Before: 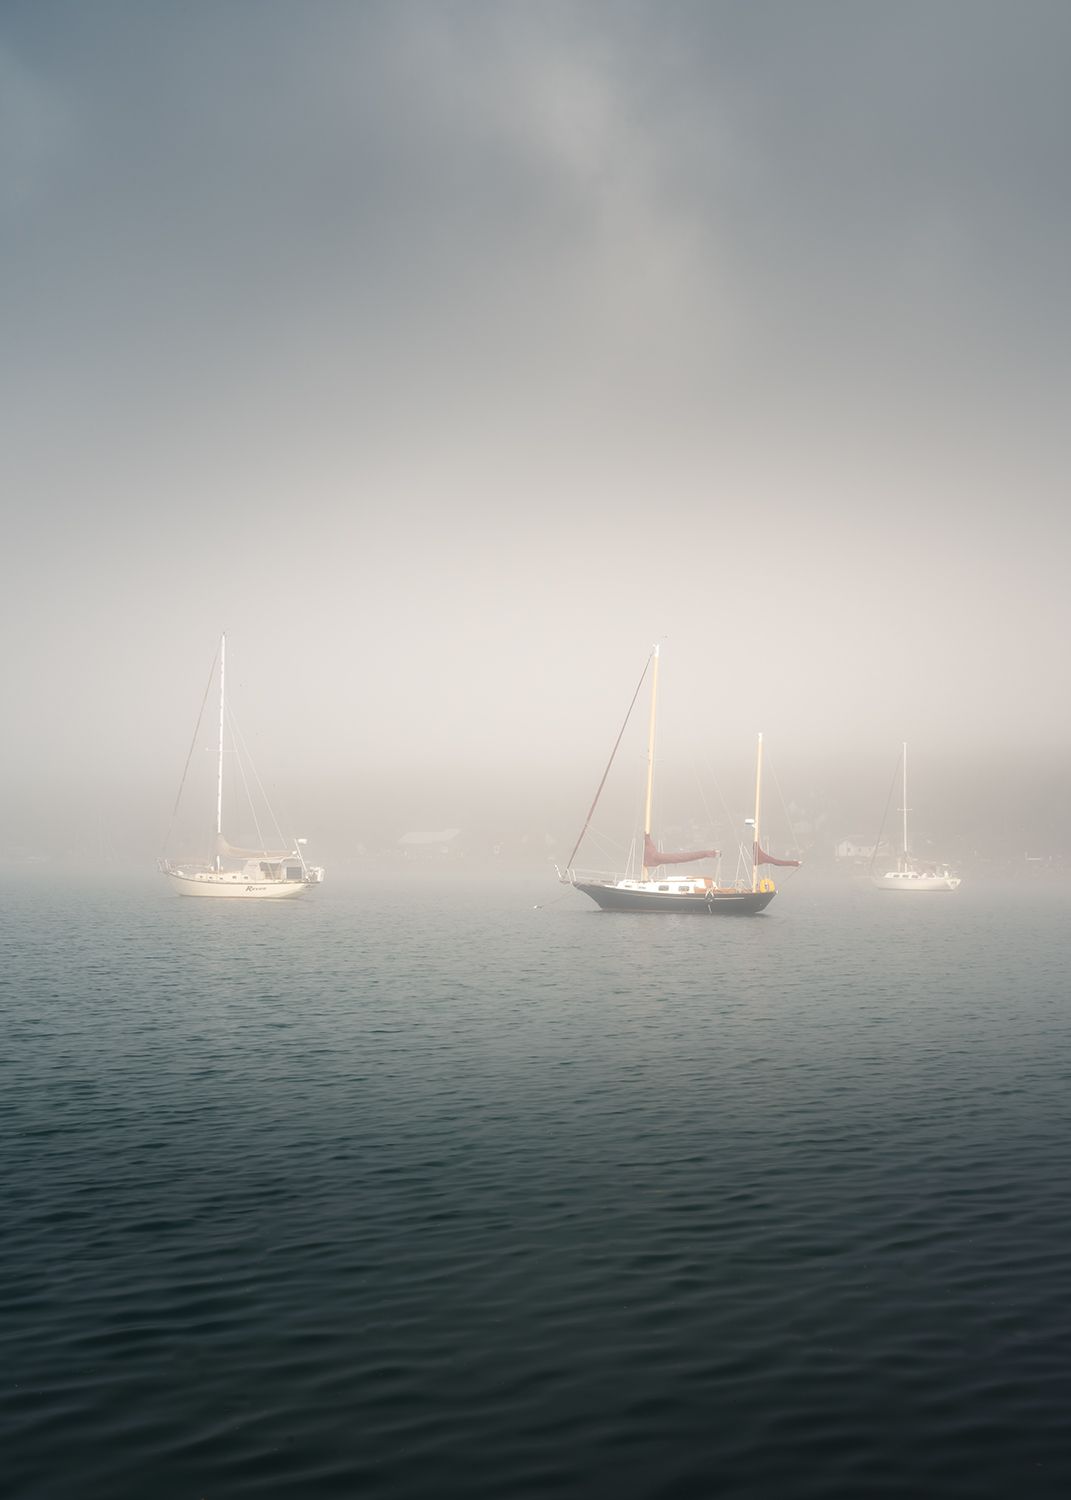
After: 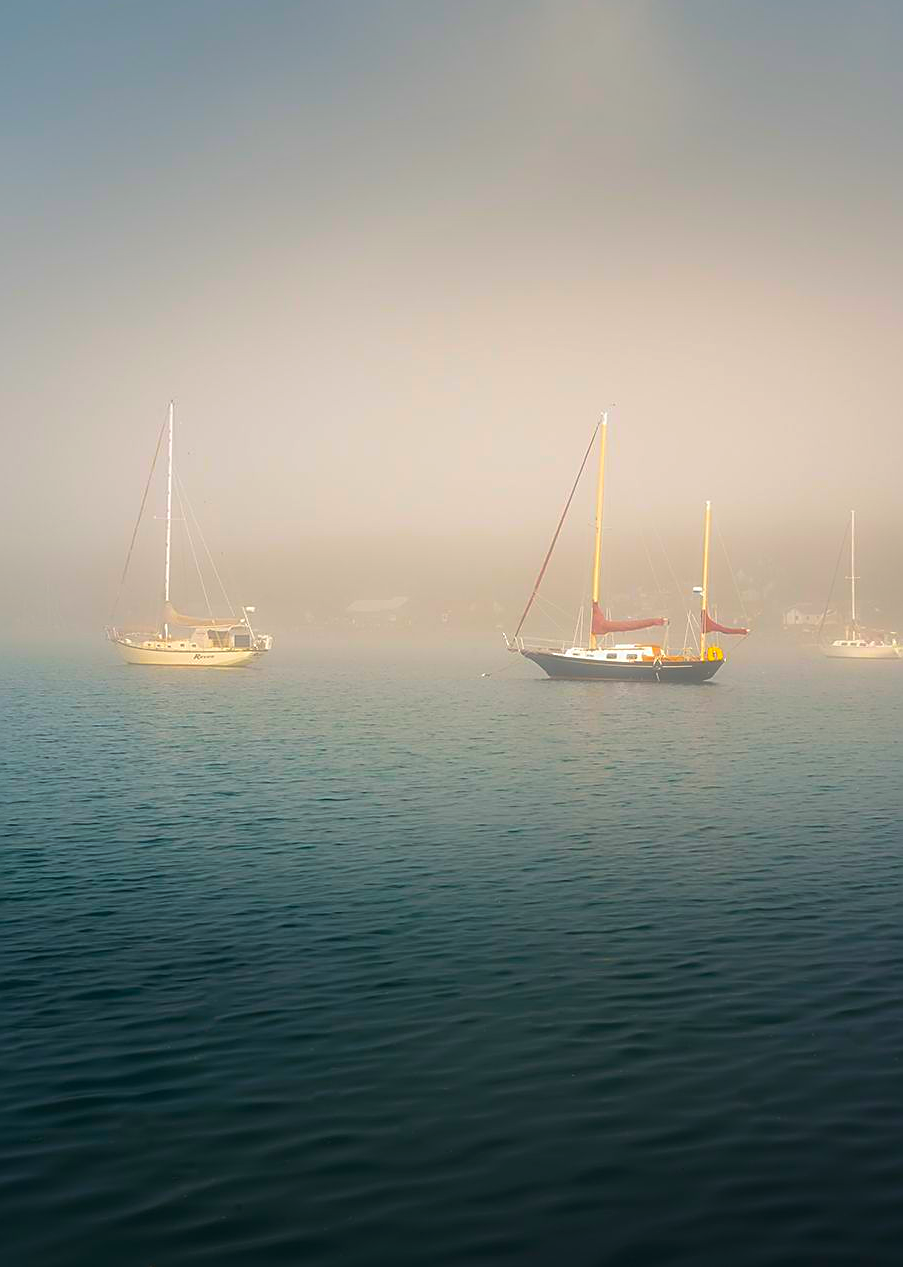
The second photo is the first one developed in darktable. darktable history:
color balance rgb: linear chroma grading › highlights 99.867%, linear chroma grading › global chroma 23.67%, perceptual saturation grading › global saturation 25.061%, global vibrance 20%
sharpen: amount 0.74
shadows and highlights: shadows -20.47, white point adjustment -2.03, highlights -34.88
crop and rotate: left 4.917%, top 15.494%, right 10.698%
levels: black 0.032%, white 90.72%
